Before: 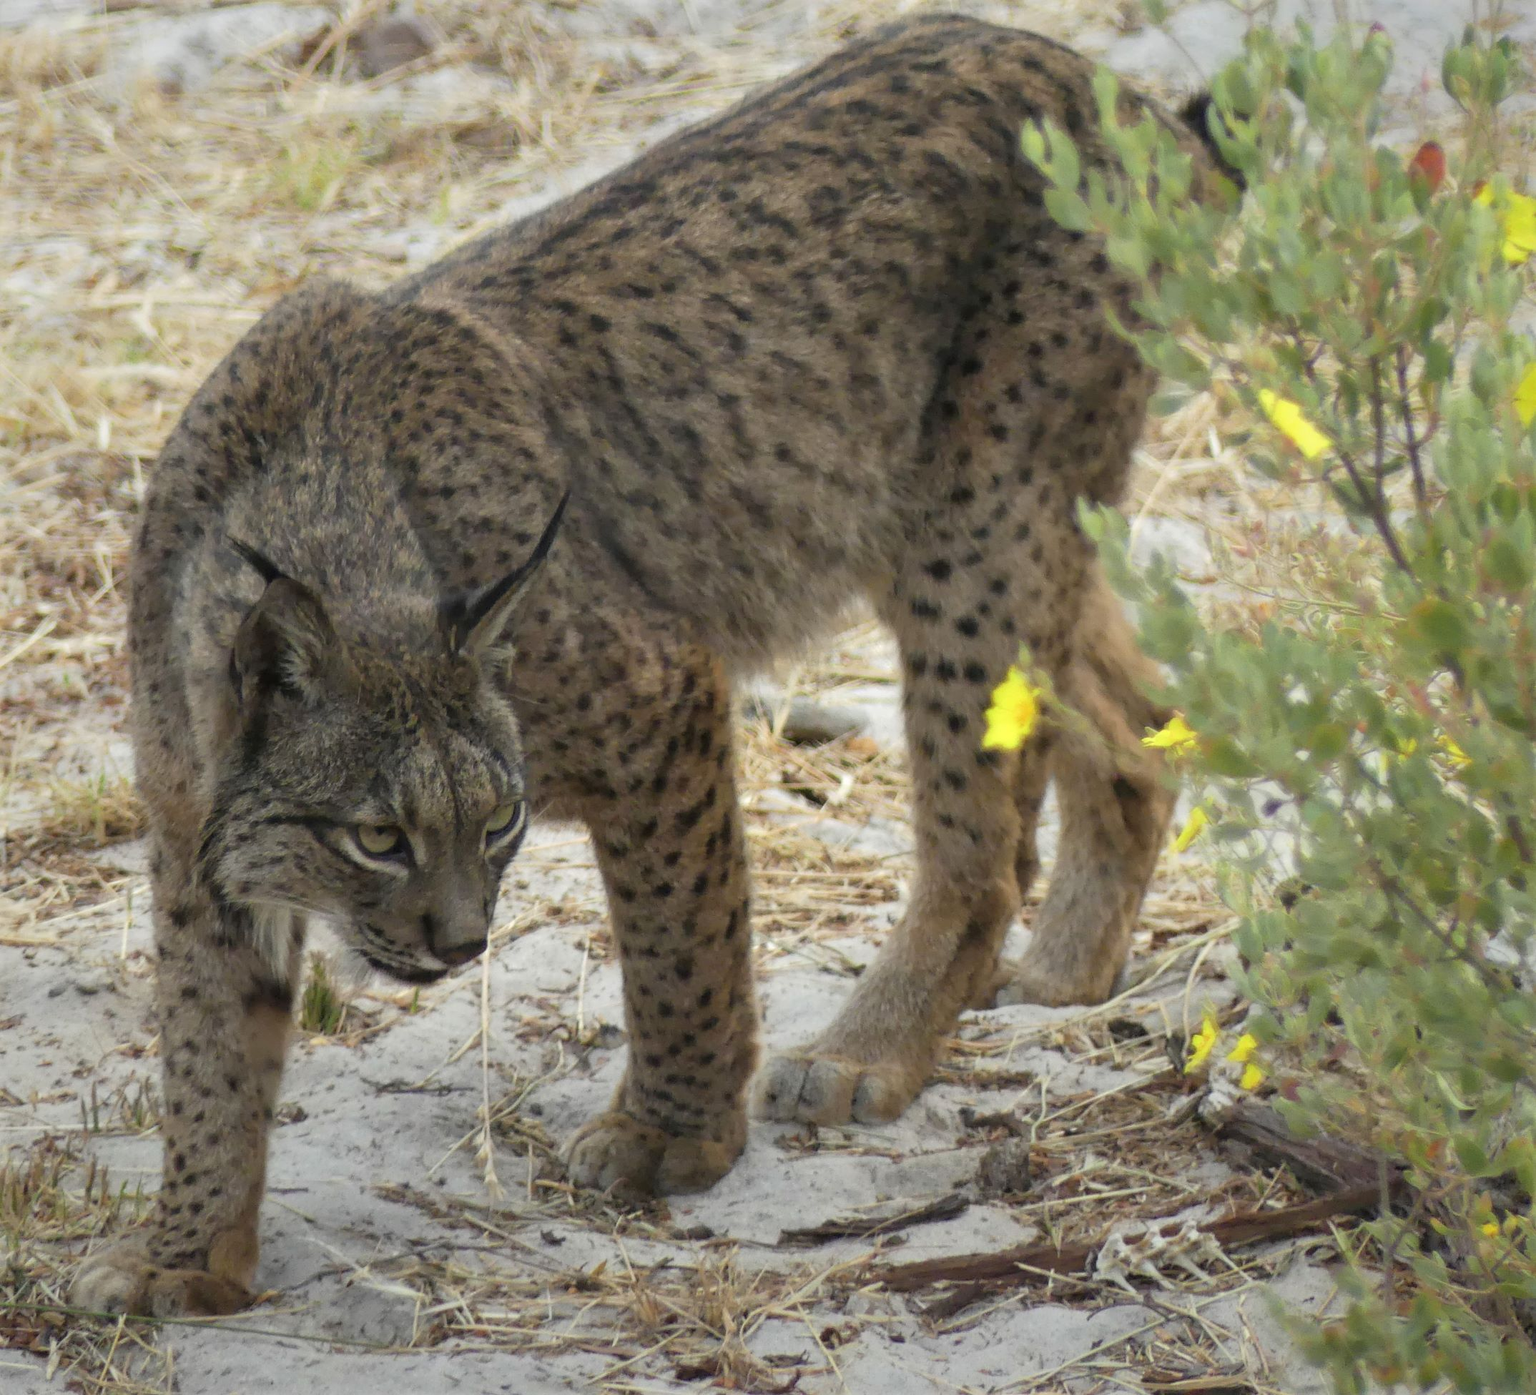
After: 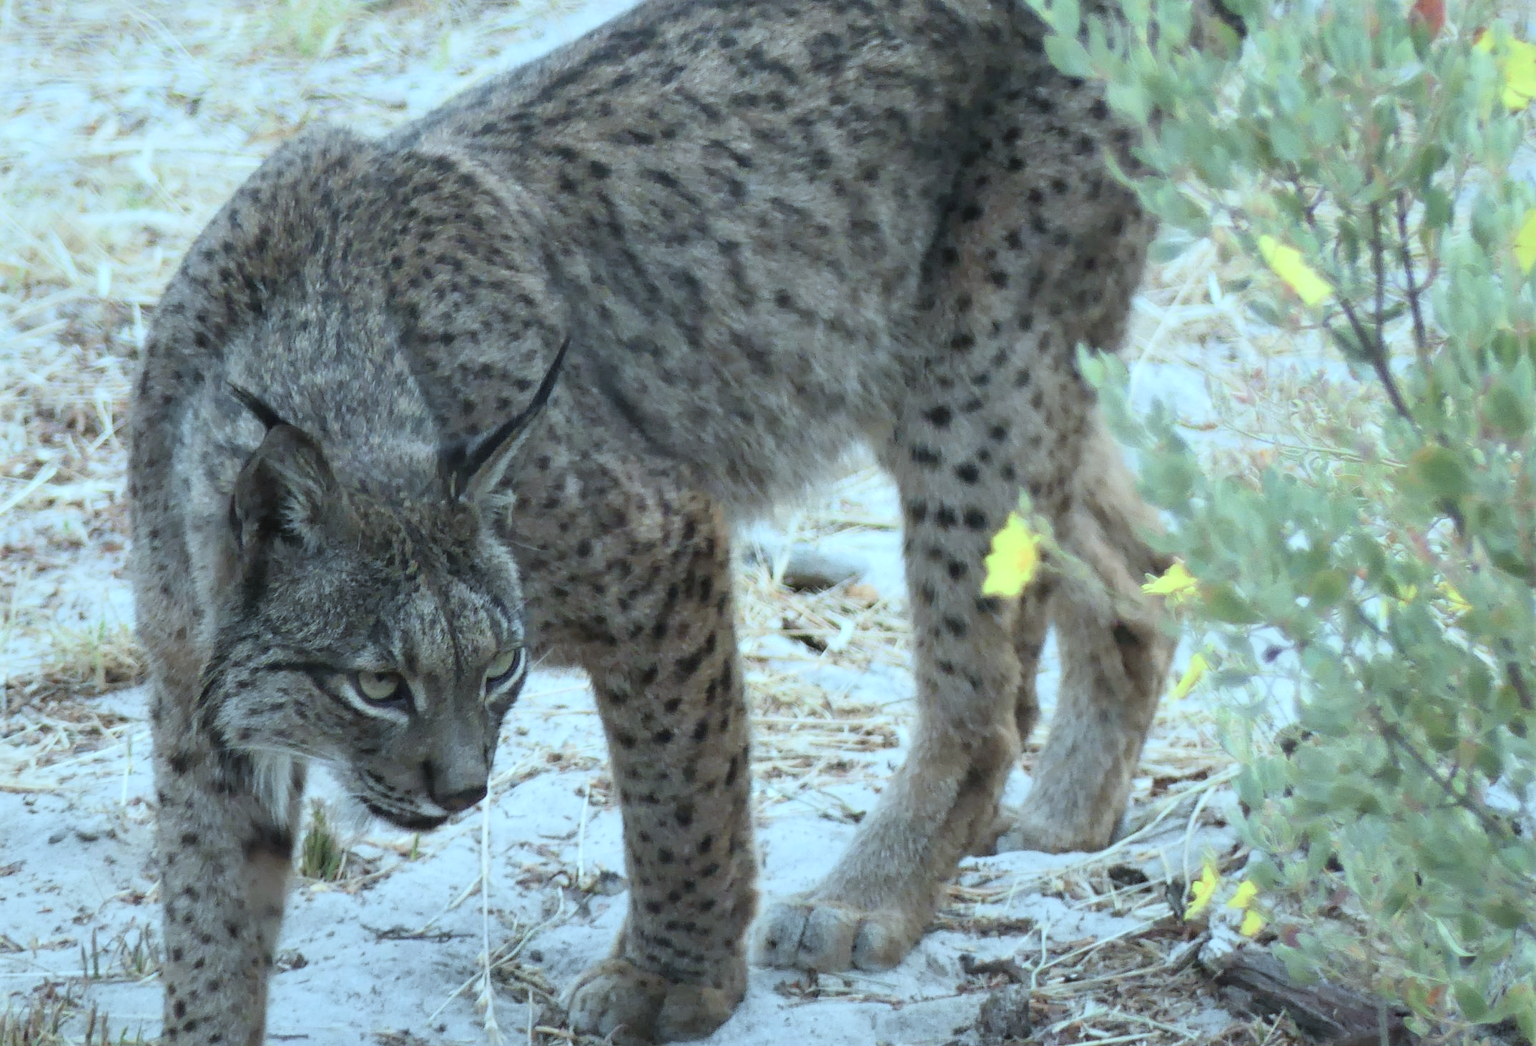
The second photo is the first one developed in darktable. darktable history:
color calibration: x 0.37, y 0.382, temperature 4313.32 K
contrast brightness saturation: contrast 0.2, brightness 0.16, saturation 0.22
crop: top 11.038%, bottom 13.962%
color correction: highlights a* -12.64, highlights b* -18.1, saturation 0.7
